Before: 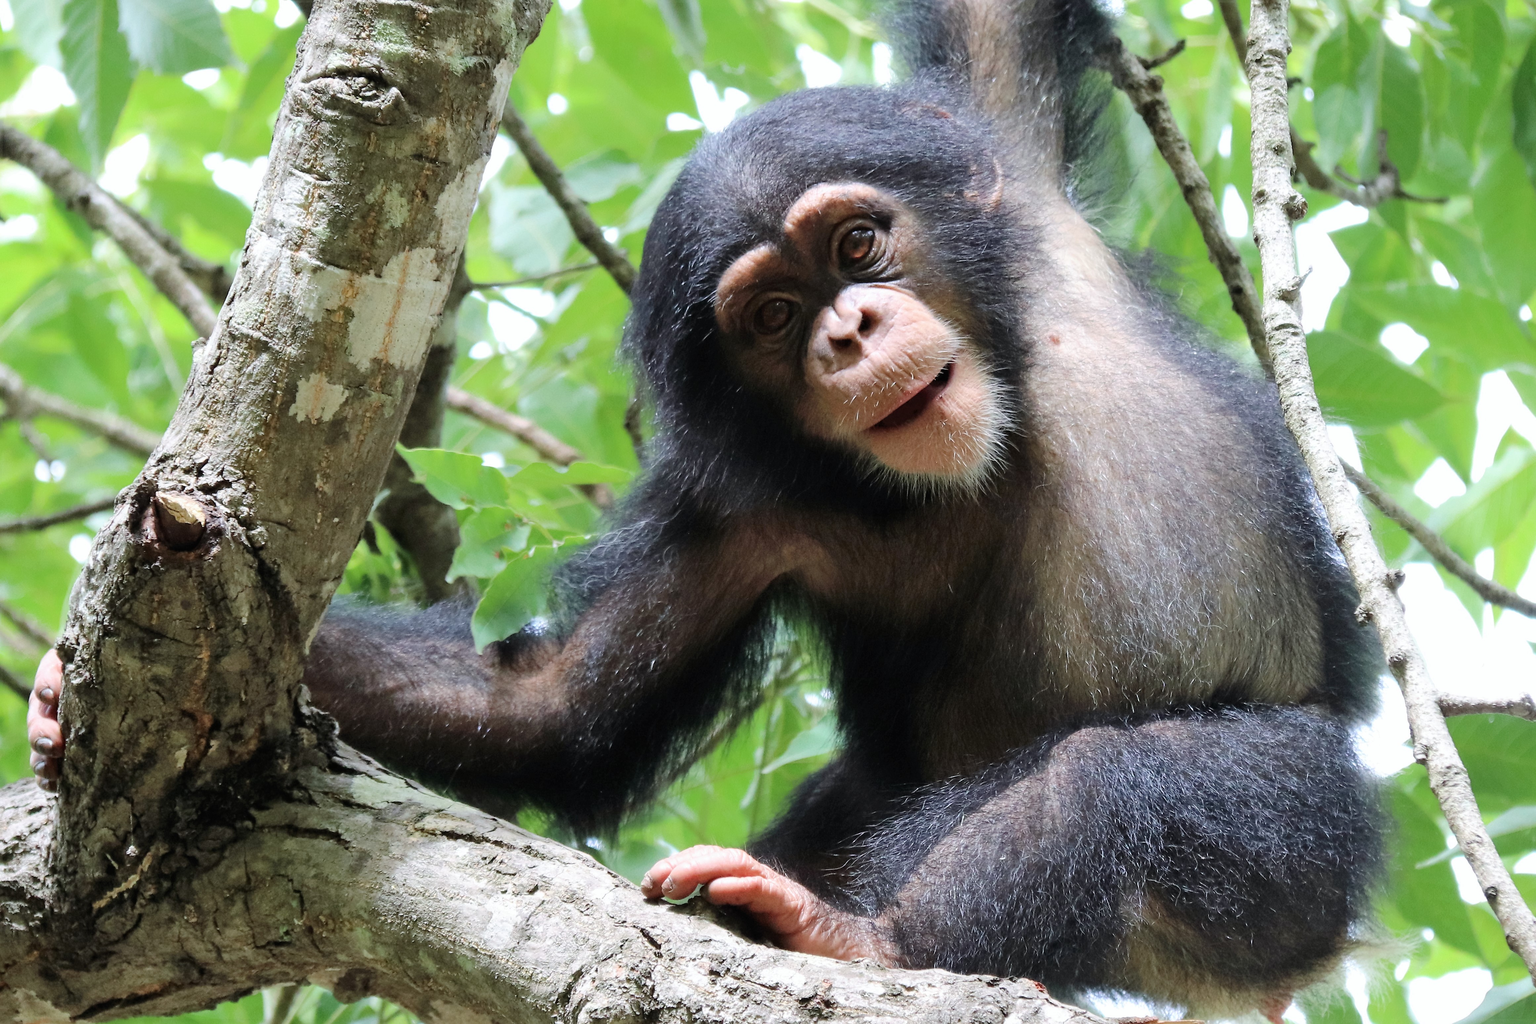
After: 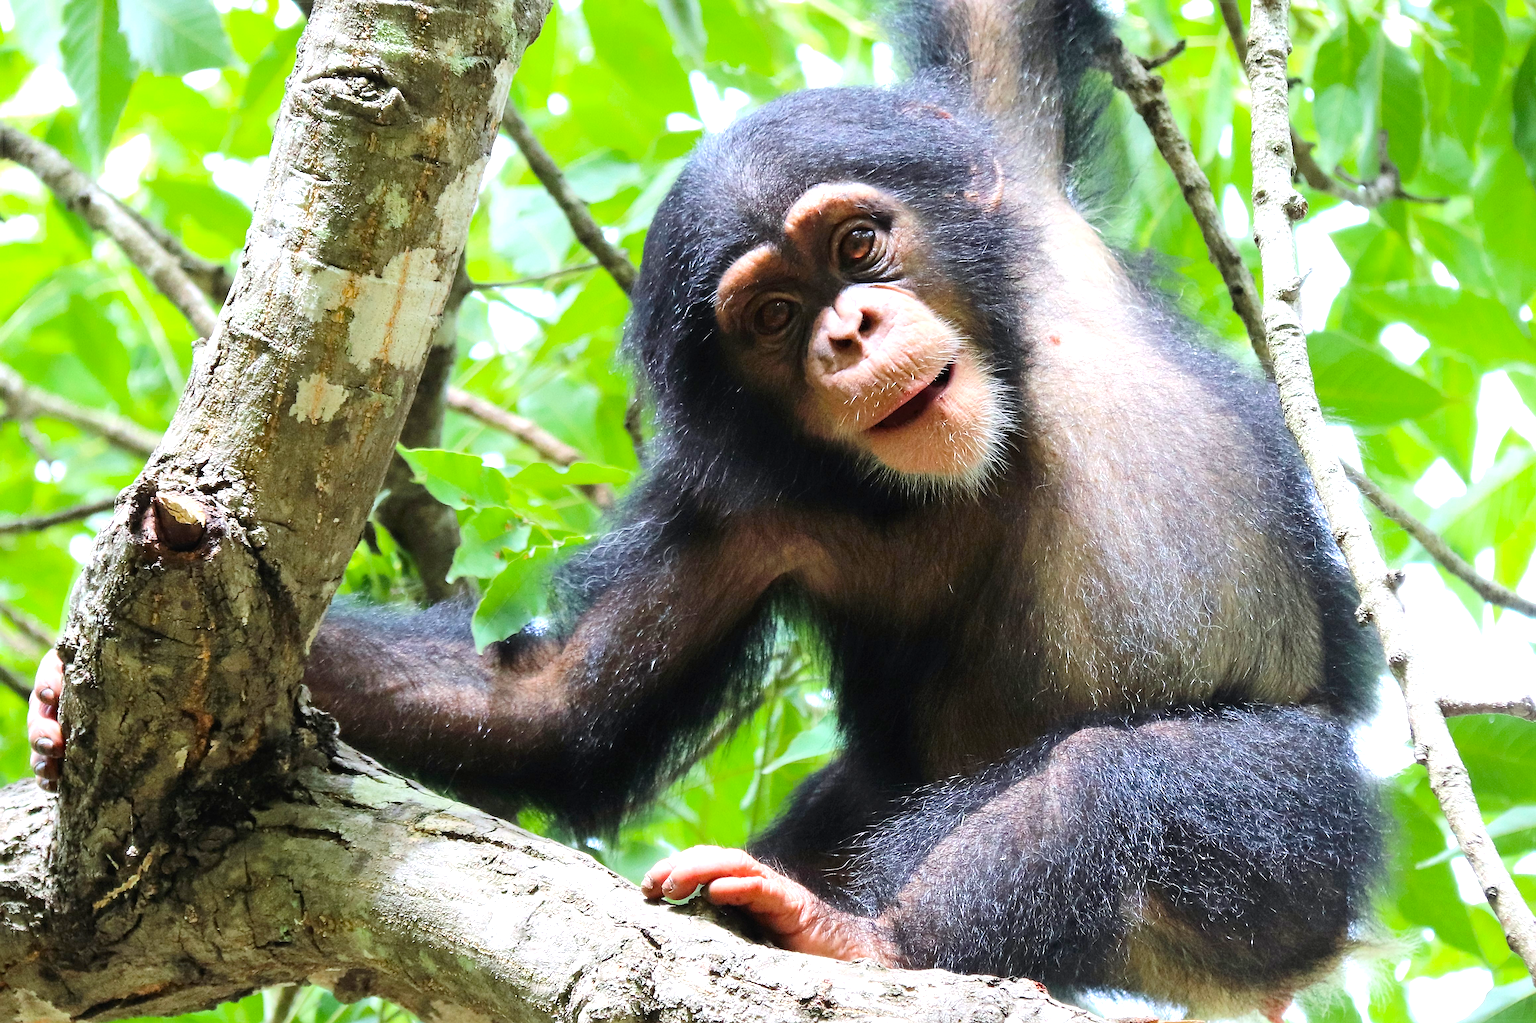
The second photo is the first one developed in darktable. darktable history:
color balance rgb: perceptual saturation grading › global saturation 25%, global vibrance 20%
sharpen: on, module defaults
exposure: black level correction 0, exposure 0.5 EV, compensate highlight preservation false
rotate and perspective: automatic cropping original format, crop left 0, crop top 0
contrast brightness saturation: contrast 0.1, brightness 0.02, saturation 0.02
